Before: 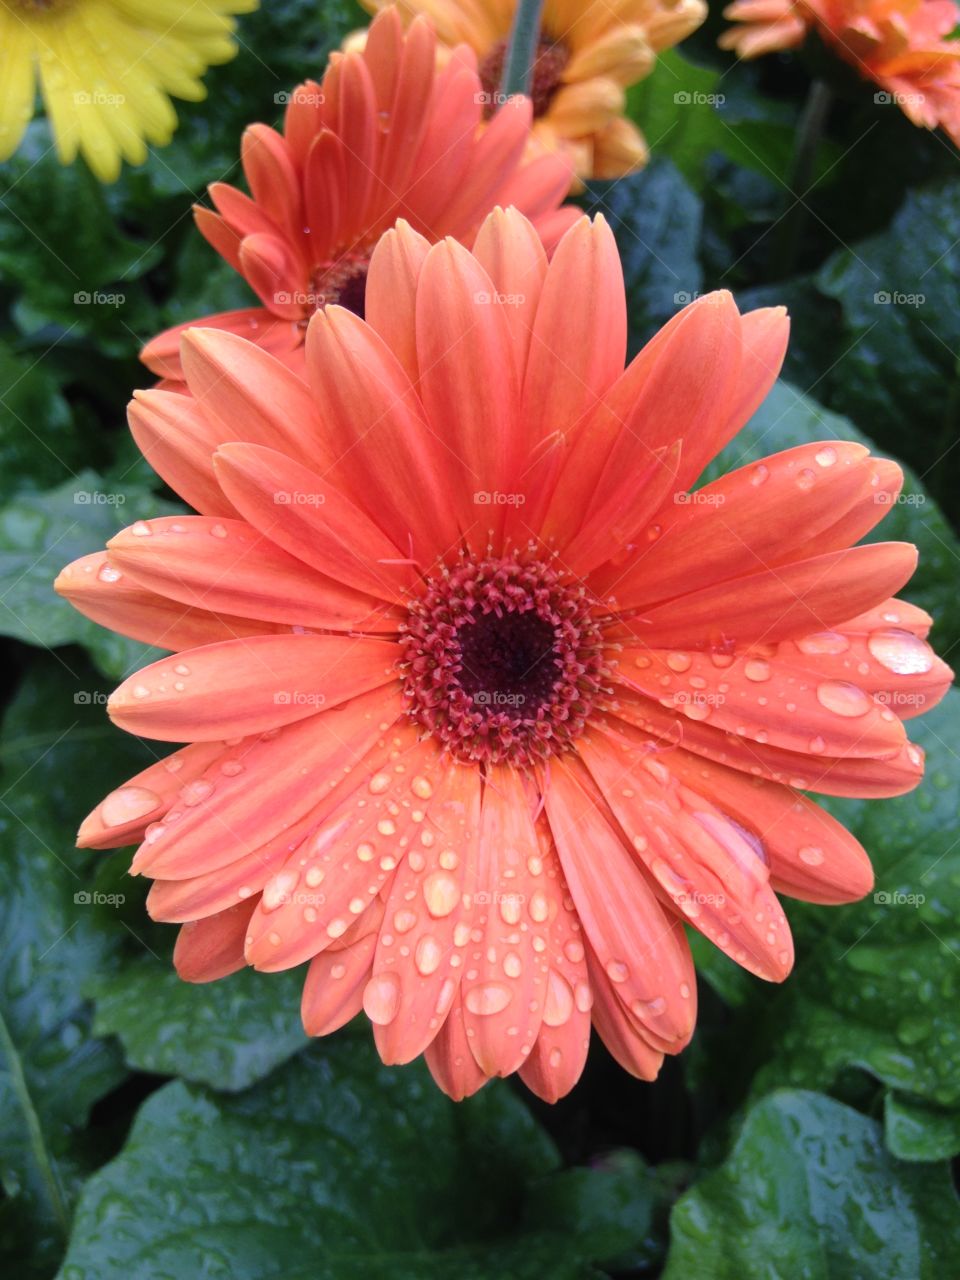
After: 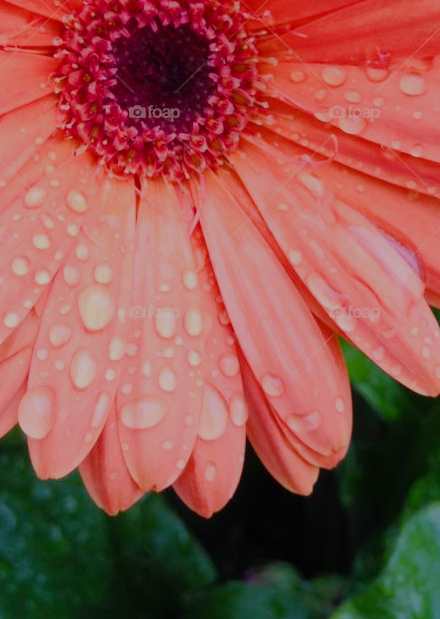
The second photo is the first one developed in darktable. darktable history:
color balance rgb: shadows lift › chroma 1%, shadows lift › hue 113°, highlights gain › chroma 0.2%, highlights gain › hue 333°, perceptual saturation grading › global saturation 20%, perceptual saturation grading › highlights -50%, perceptual saturation grading › shadows 25%, contrast -20%
filmic rgb: black relative exposure -7.65 EV, white relative exposure 4.56 EV, hardness 3.61
crop: left 35.976%, top 45.819%, right 18.162%, bottom 5.807%
